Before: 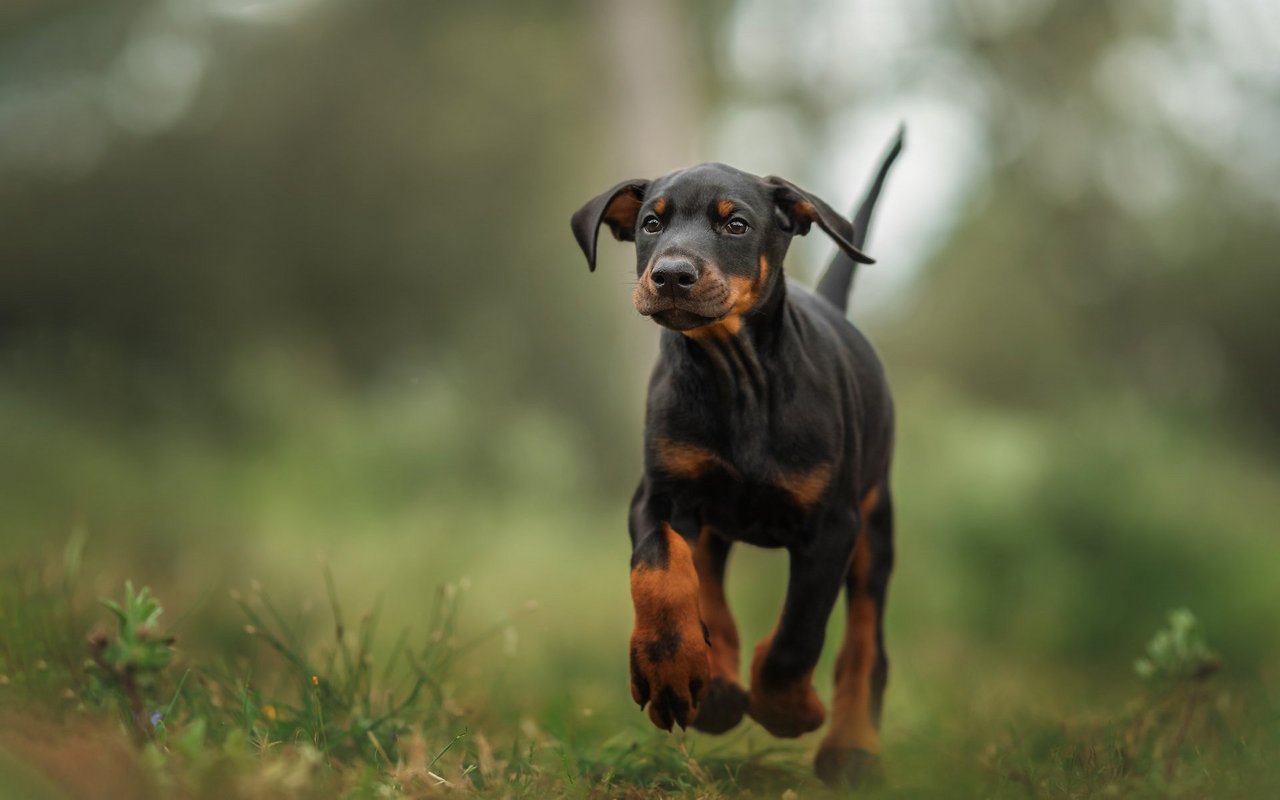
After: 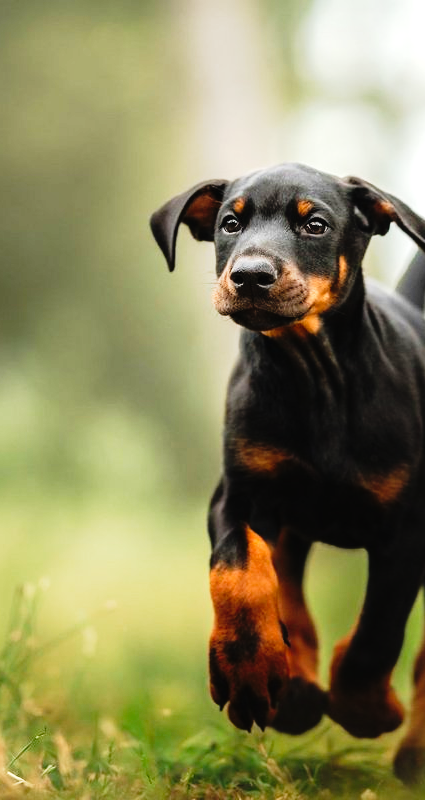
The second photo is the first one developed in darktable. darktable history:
exposure: exposure 0.201 EV, compensate exposure bias true, compensate highlight preservation false
crop: left 32.967%, right 33.756%
tone equalizer: -8 EV -0.789 EV, -7 EV -0.737 EV, -6 EV -0.584 EV, -5 EV -0.372 EV, -3 EV 0.401 EV, -2 EV 0.6 EV, -1 EV 0.694 EV, +0 EV 0.752 EV, mask exposure compensation -0.502 EV
tone curve: curves: ch0 [(0, 0.014) (0.17, 0.099) (0.398, 0.423) (0.725, 0.828) (0.872, 0.918) (1, 0.981)]; ch1 [(0, 0) (0.402, 0.36) (0.489, 0.491) (0.5, 0.503) (0.515, 0.52) (0.545, 0.572) (0.615, 0.662) (0.701, 0.725) (1, 1)]; ch2 [(0, 0) (0.42, 0.458) (0.485, 0.499) (0.503, 0.503) (0.531, 0.542) (0.561, 0.594) (0.644, 0.694) (0.717, 0.753) (1, 0.991)], preserve colors none
